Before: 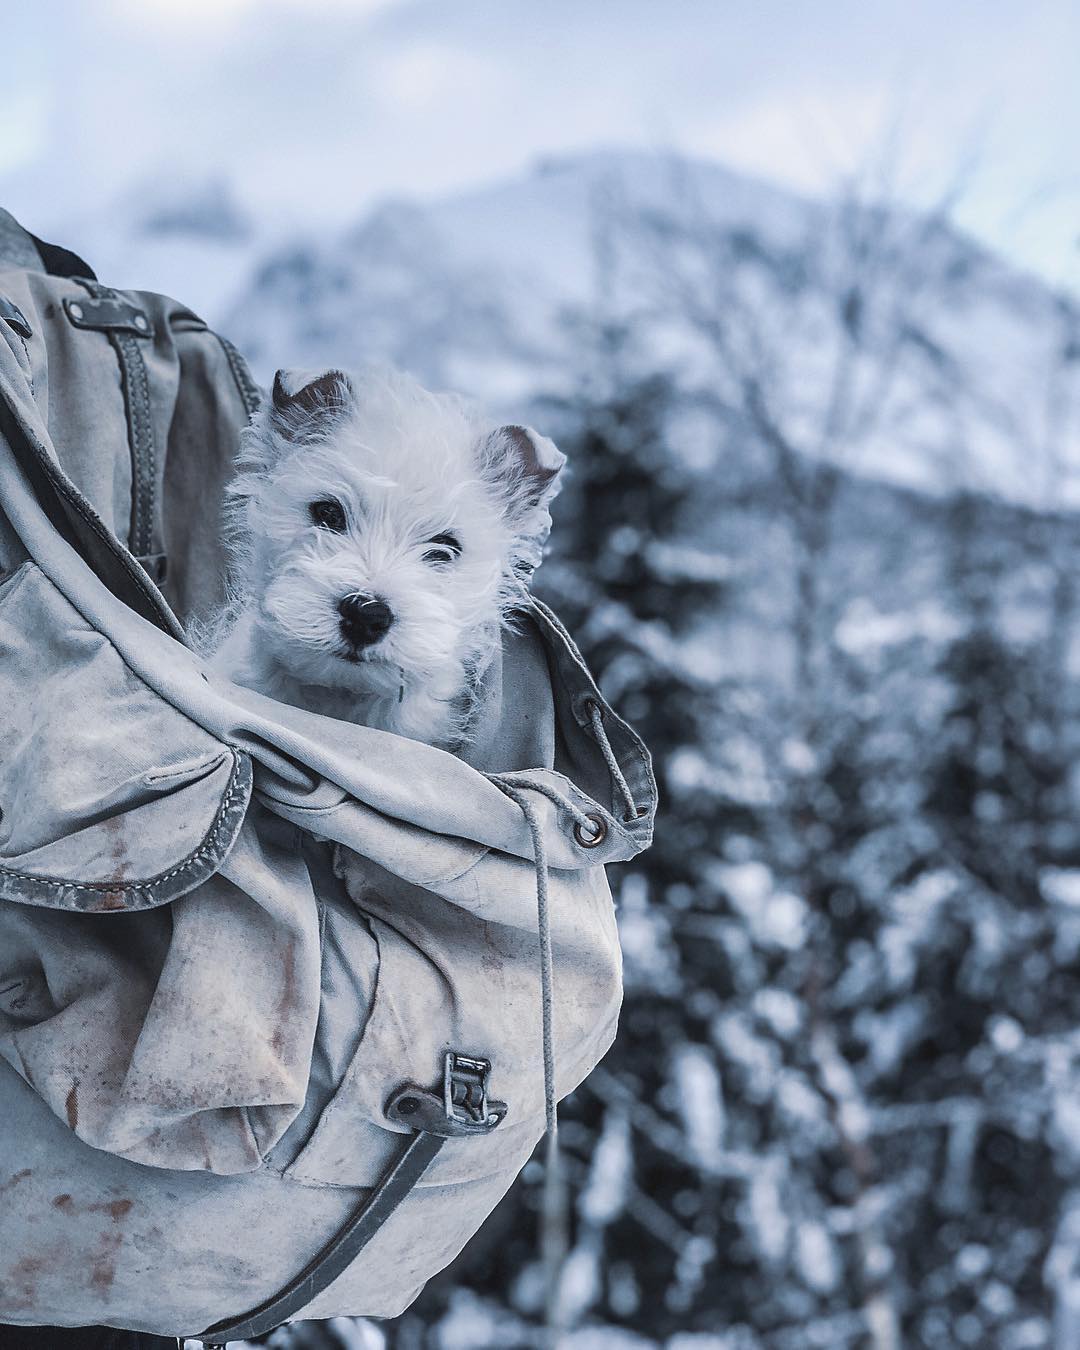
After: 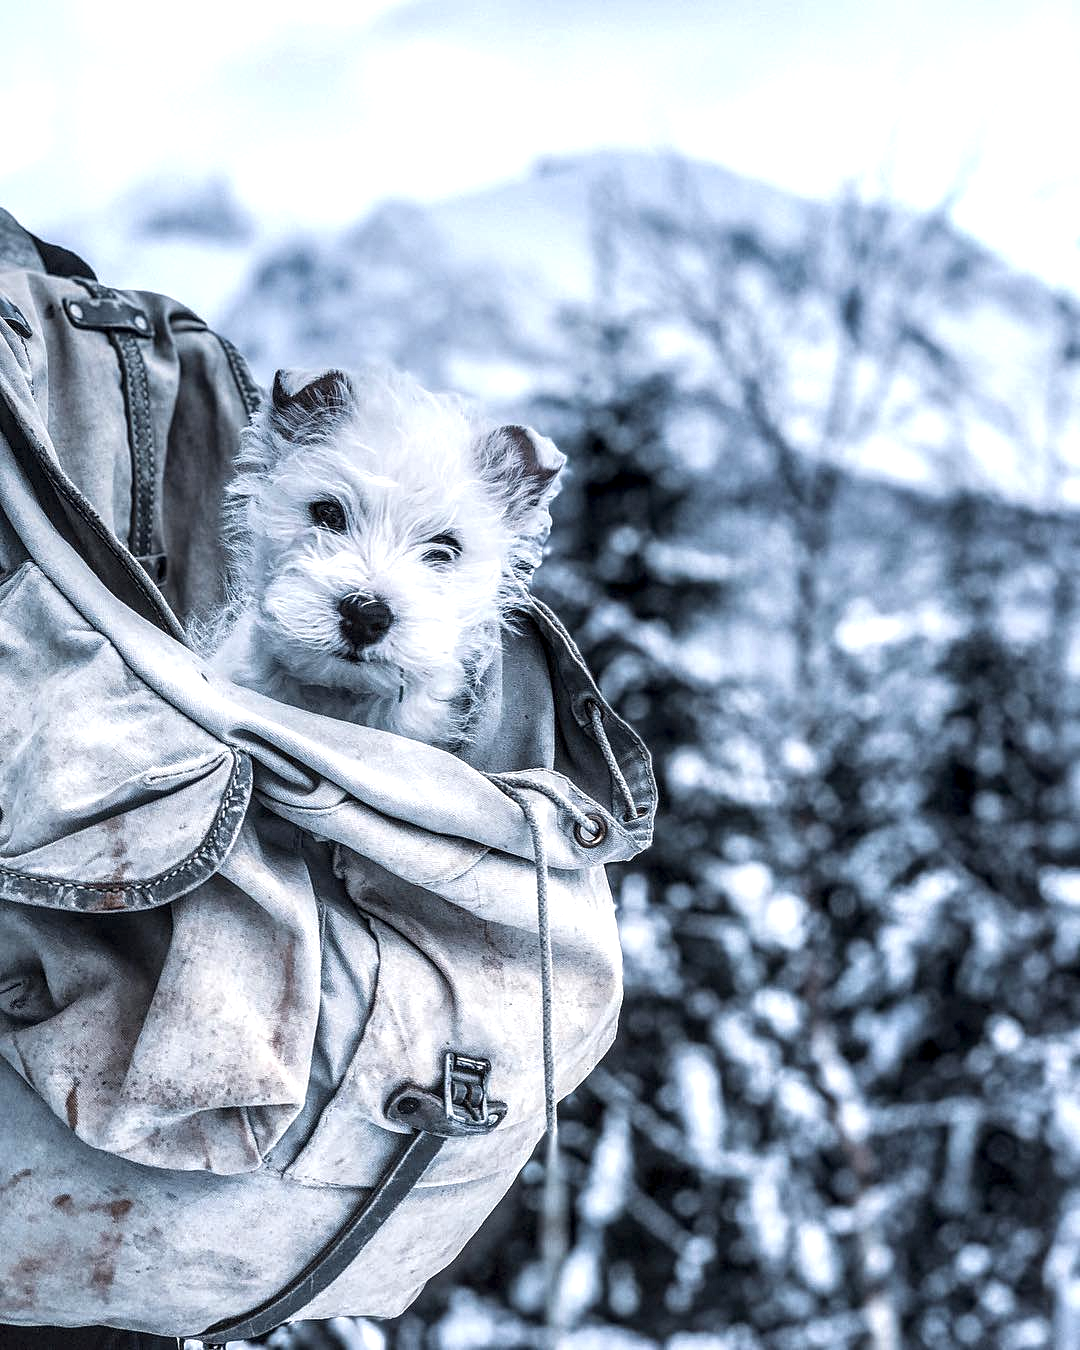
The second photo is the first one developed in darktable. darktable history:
local contrast: highlights 60%, shadows 60%, detail 160%
exposure: black level correction 0, exposure 0.5 EV, compensate exposure bias true, compensate highlight preservation false
tone equalizer: on, module defaults
